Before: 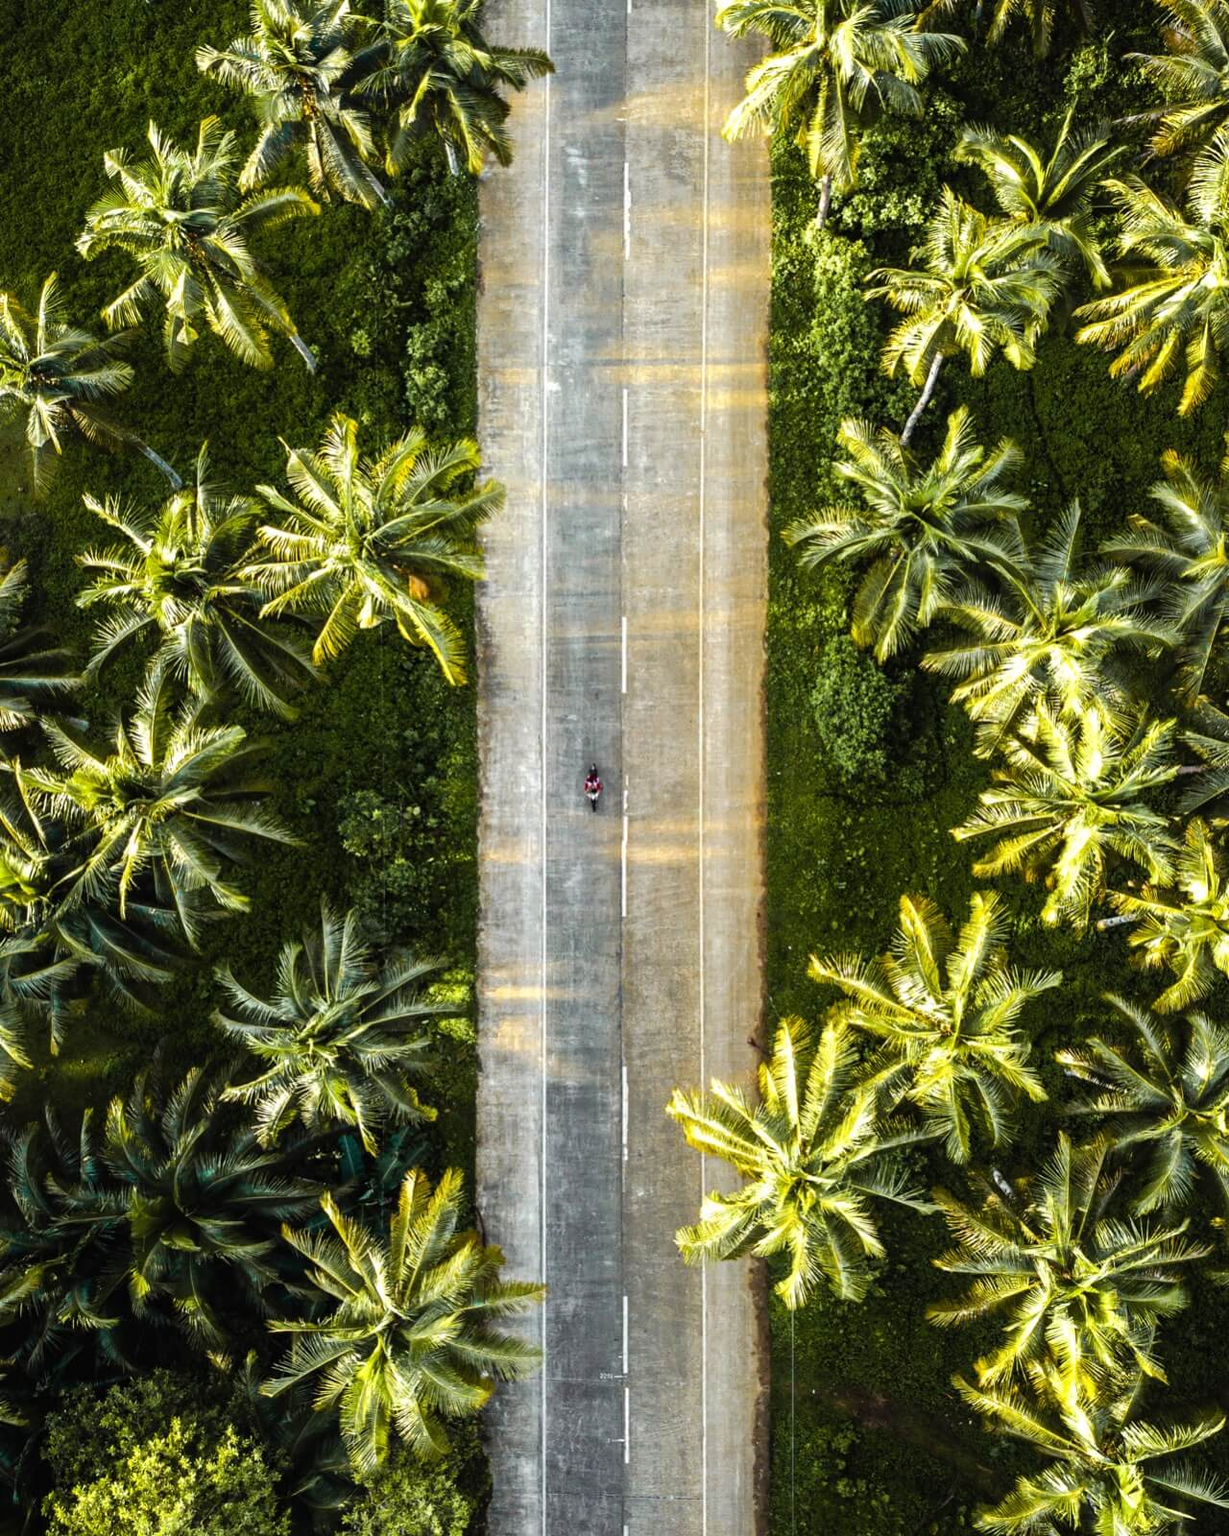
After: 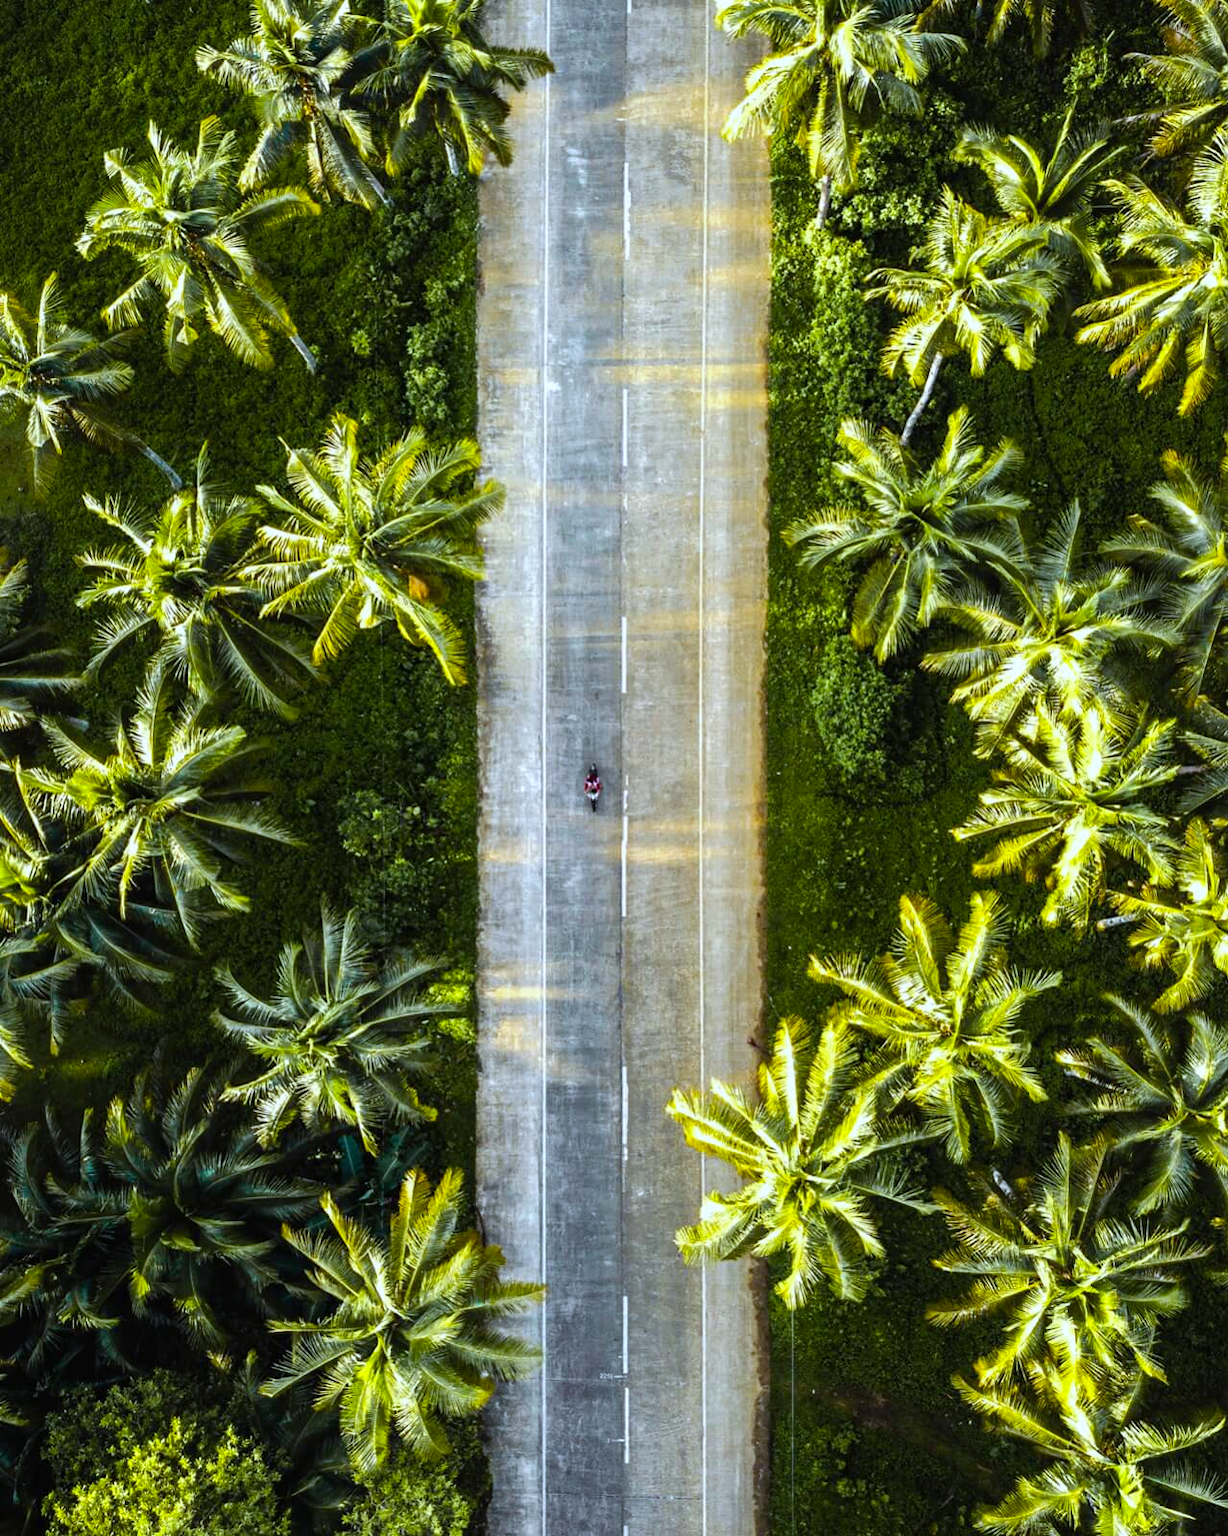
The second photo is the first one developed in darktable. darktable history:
white balance: red 0.926, green 1.003, blue 1.133
color calibration: output colorfulness [0, 0.315, 0, 0], x 0.341, y 0.355, temperature 5166 K
